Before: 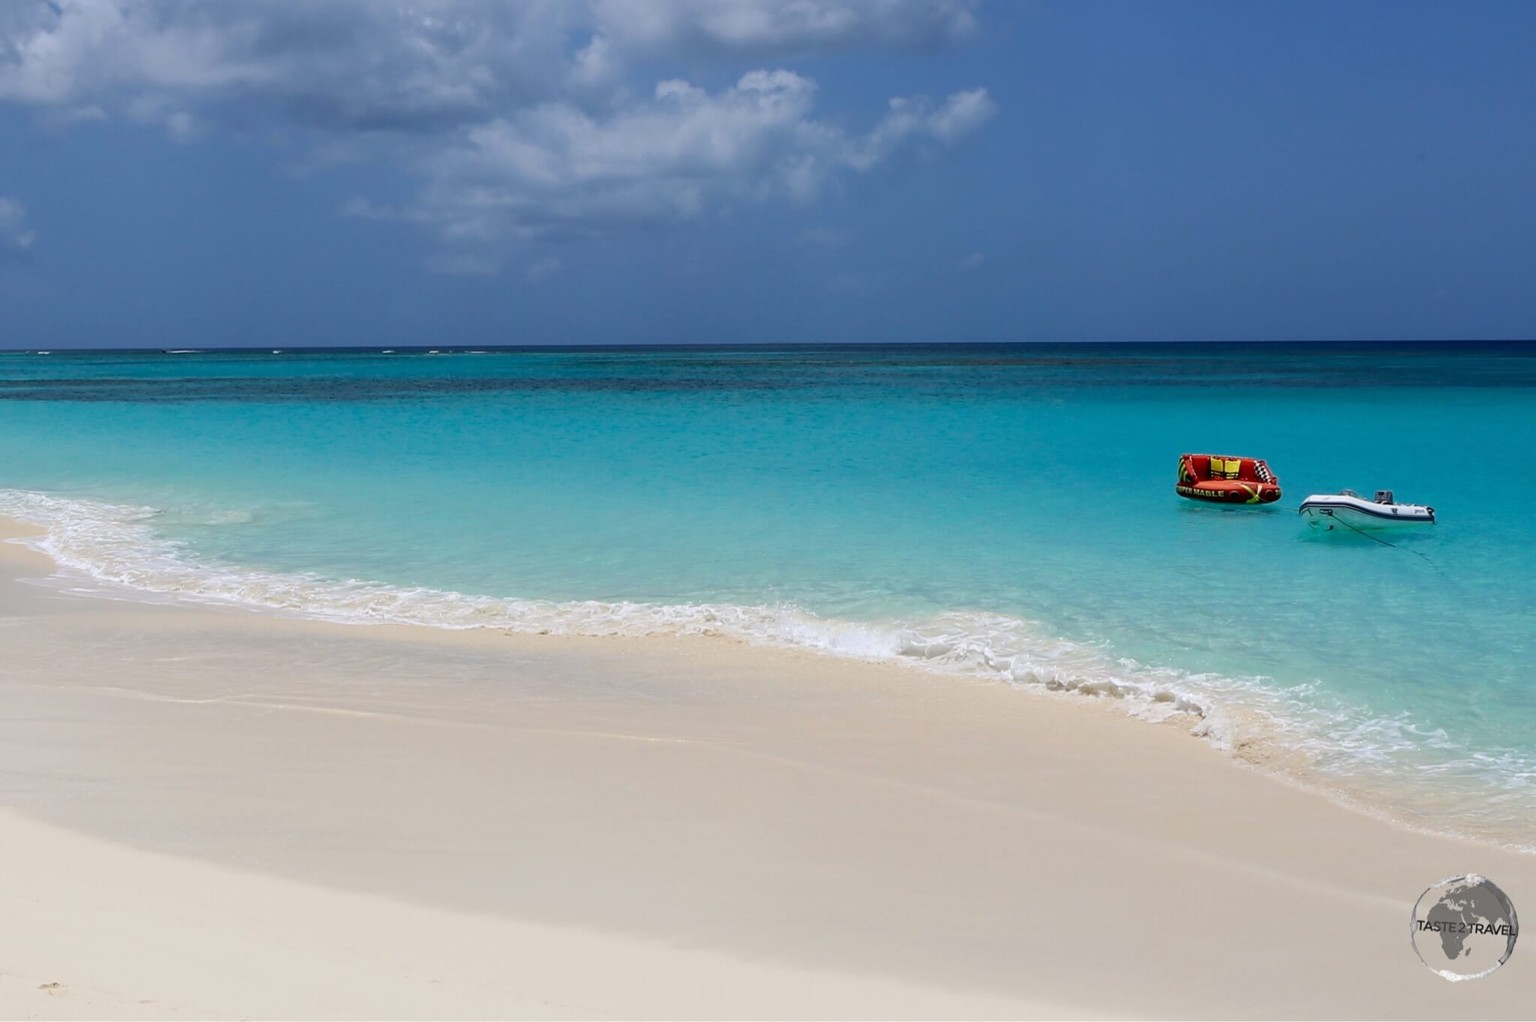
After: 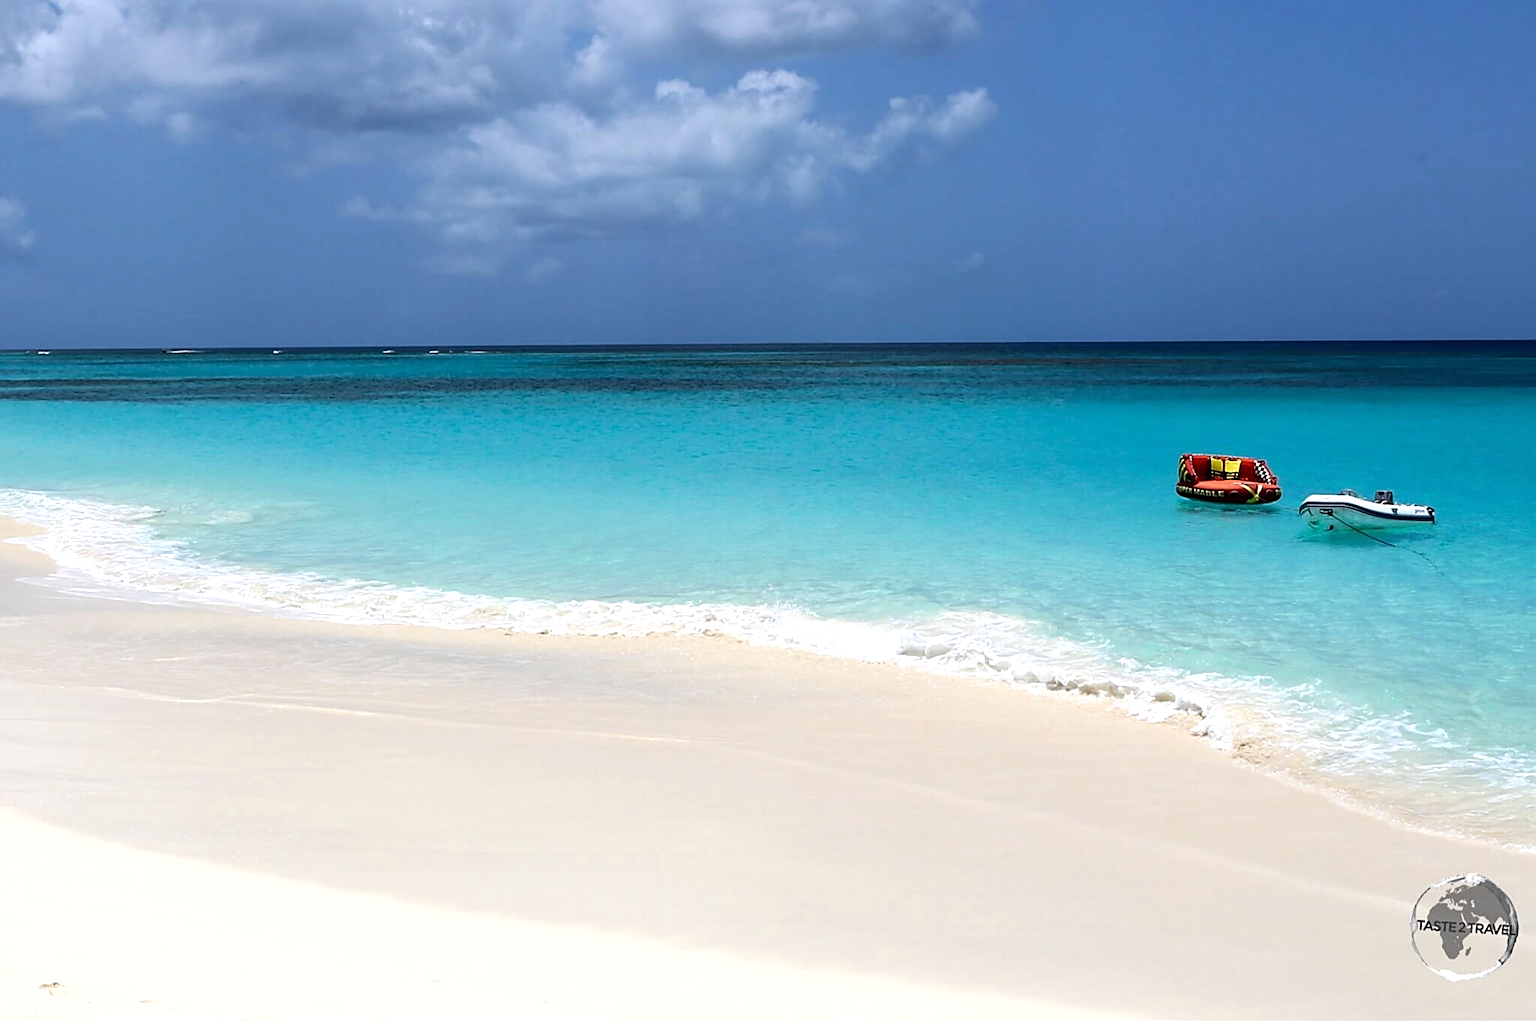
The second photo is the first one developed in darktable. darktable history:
sharpen: on, module defaults
tone equalizer: -8 EV -0.75 EV, -7 EV -0.7 EV, -6 EV -0.6 EV, -5 EV -0.4 EV, -3 EV 0.4 EV, -2 EV 0.6 EV, -1 EV 0.7 EV, +0 EV 0.75 EV, edges refinement/feathering 500, mask exposure compensation -1.57 EV, preserve details no
white balance: red 0.986, blue 1.01
